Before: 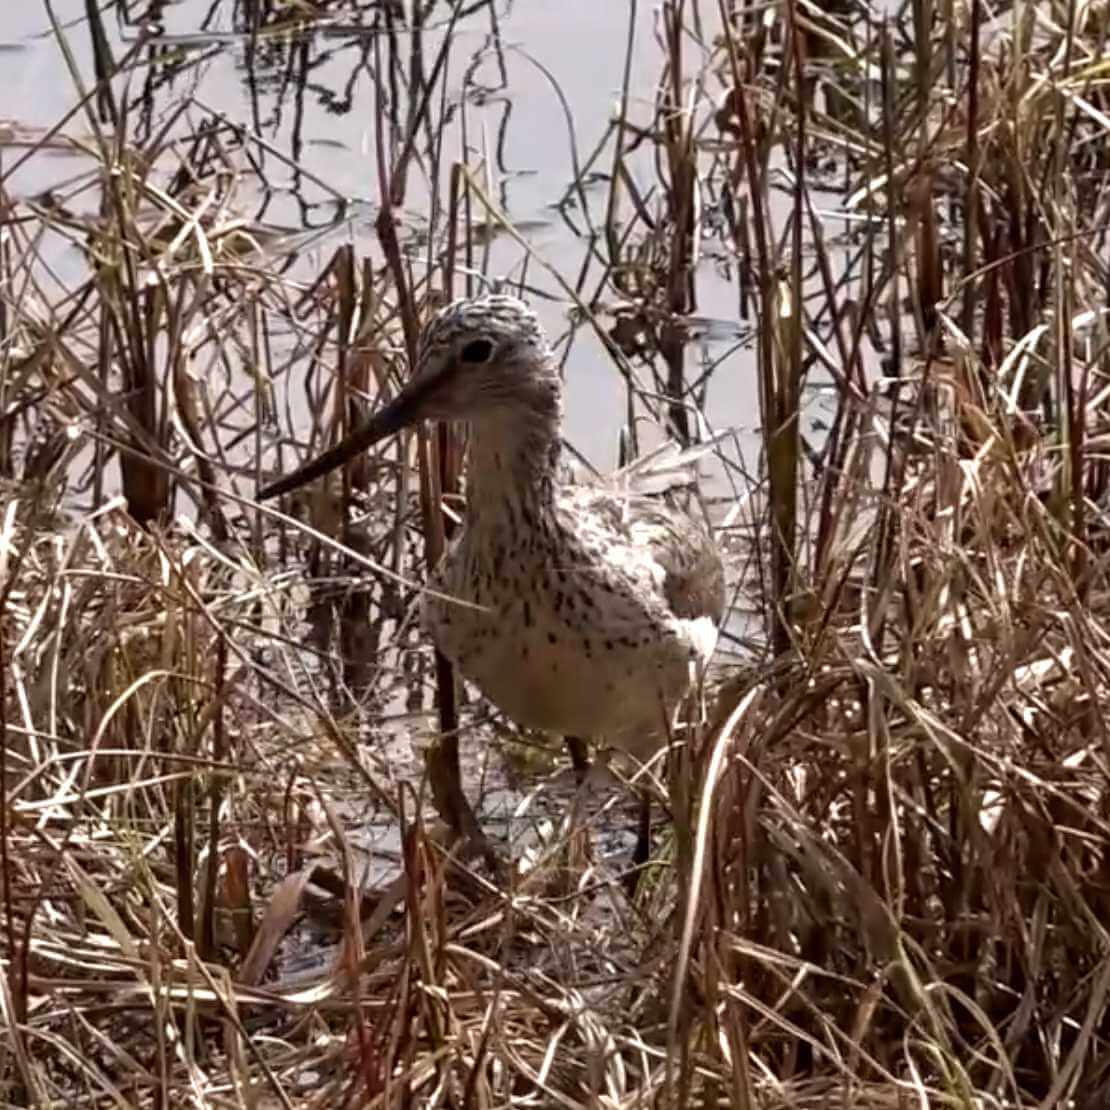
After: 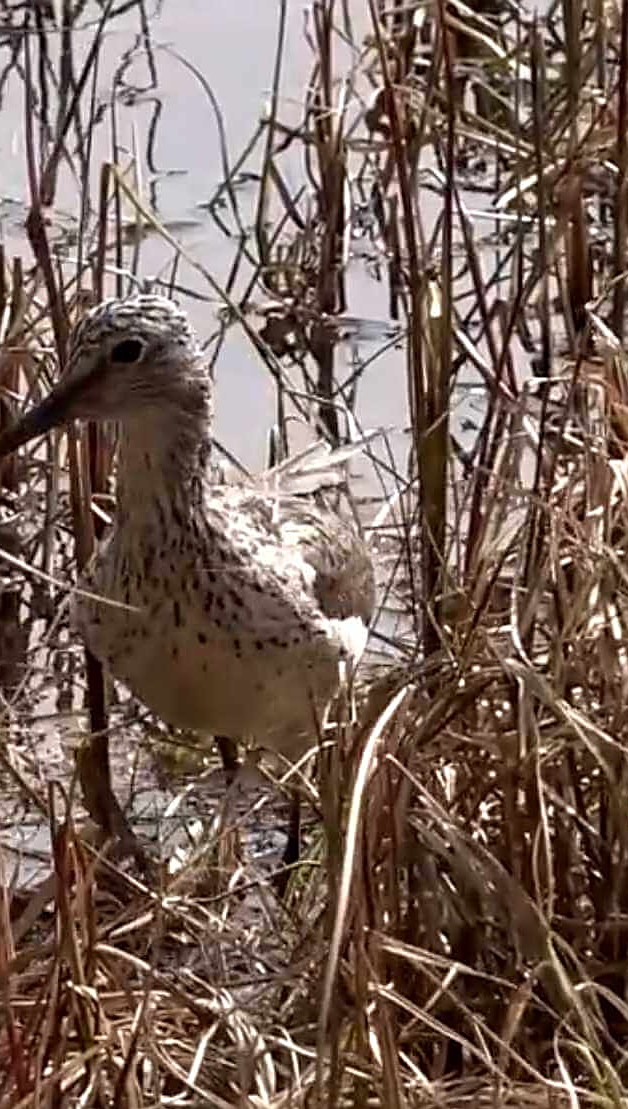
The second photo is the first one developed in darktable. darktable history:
sharpen: on, module defaults
crop: left 31.581%, top 0.025%, right 11.768%
